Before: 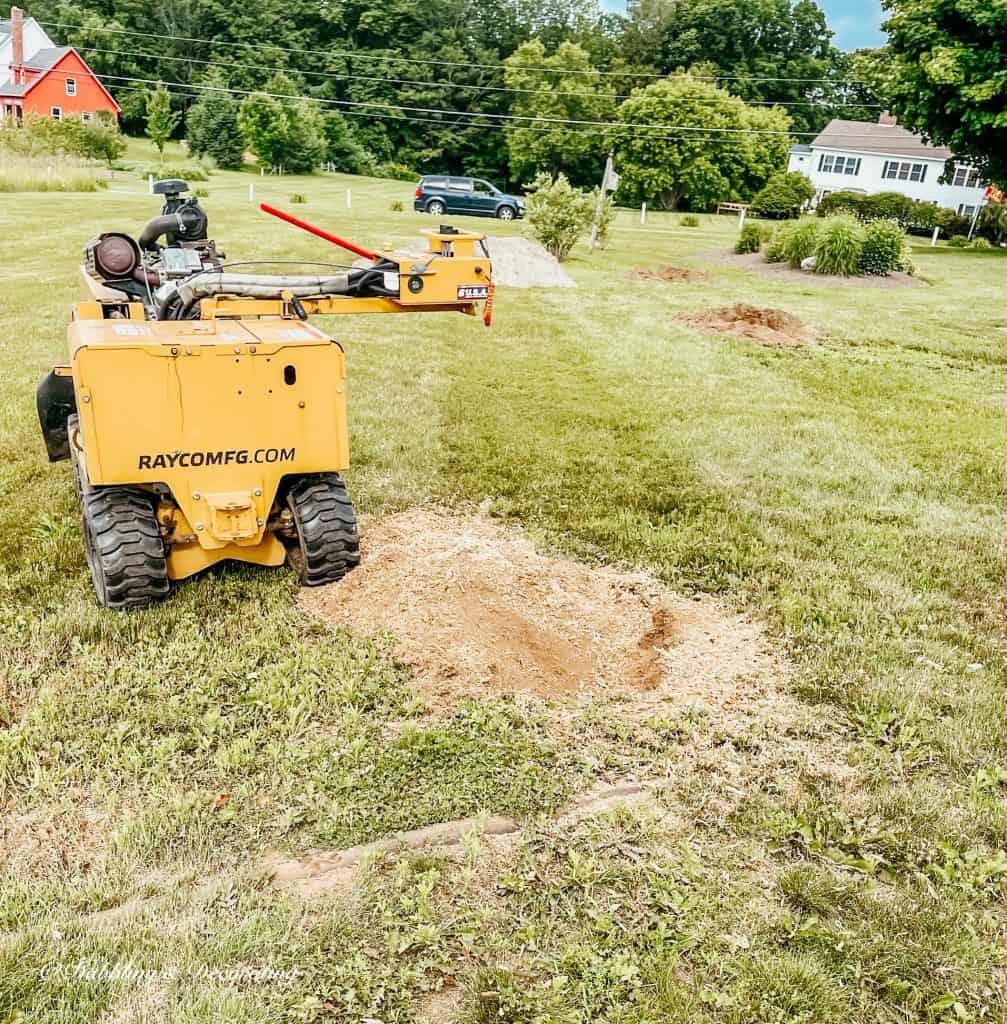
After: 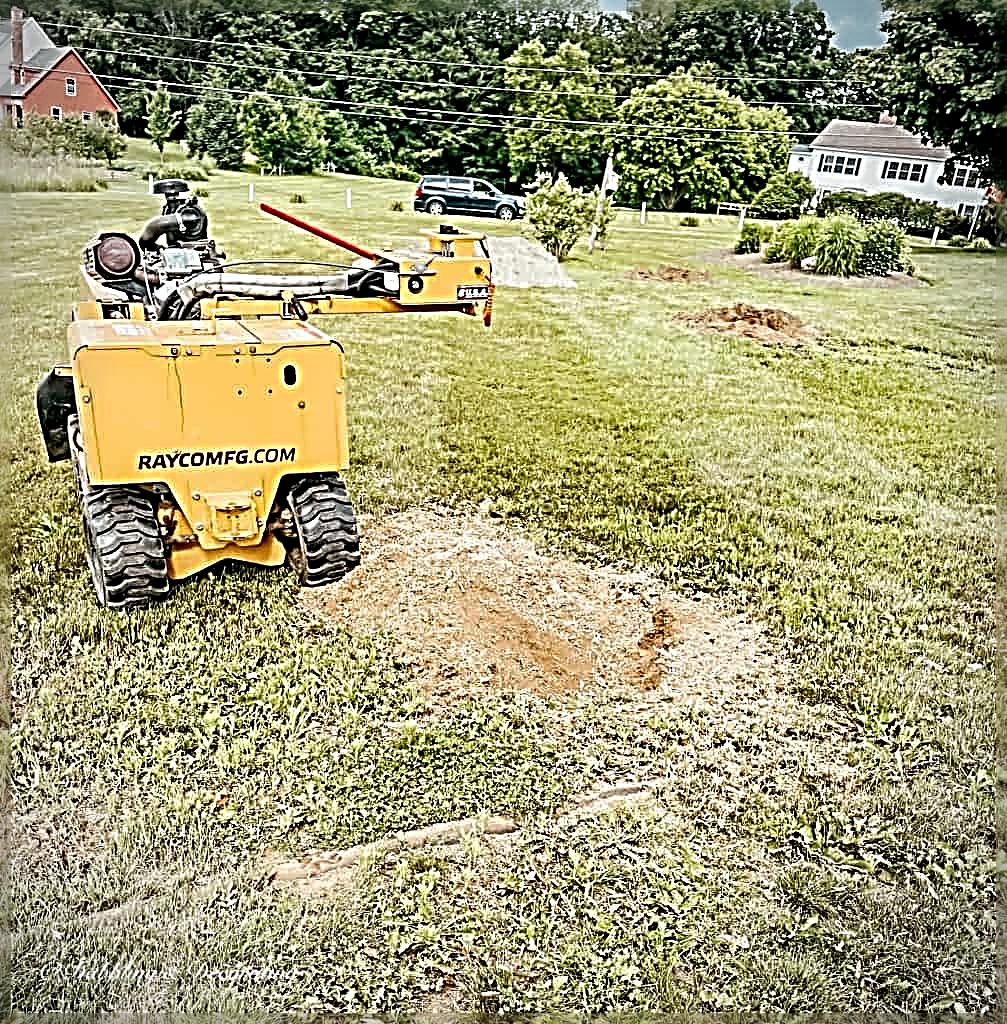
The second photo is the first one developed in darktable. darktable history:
local contrast: highlights 100%, shadows 100%, detail 120%, midtone range 0.2
vignetting: on, module defaults
sharpen: radius 4.001, amount 2
